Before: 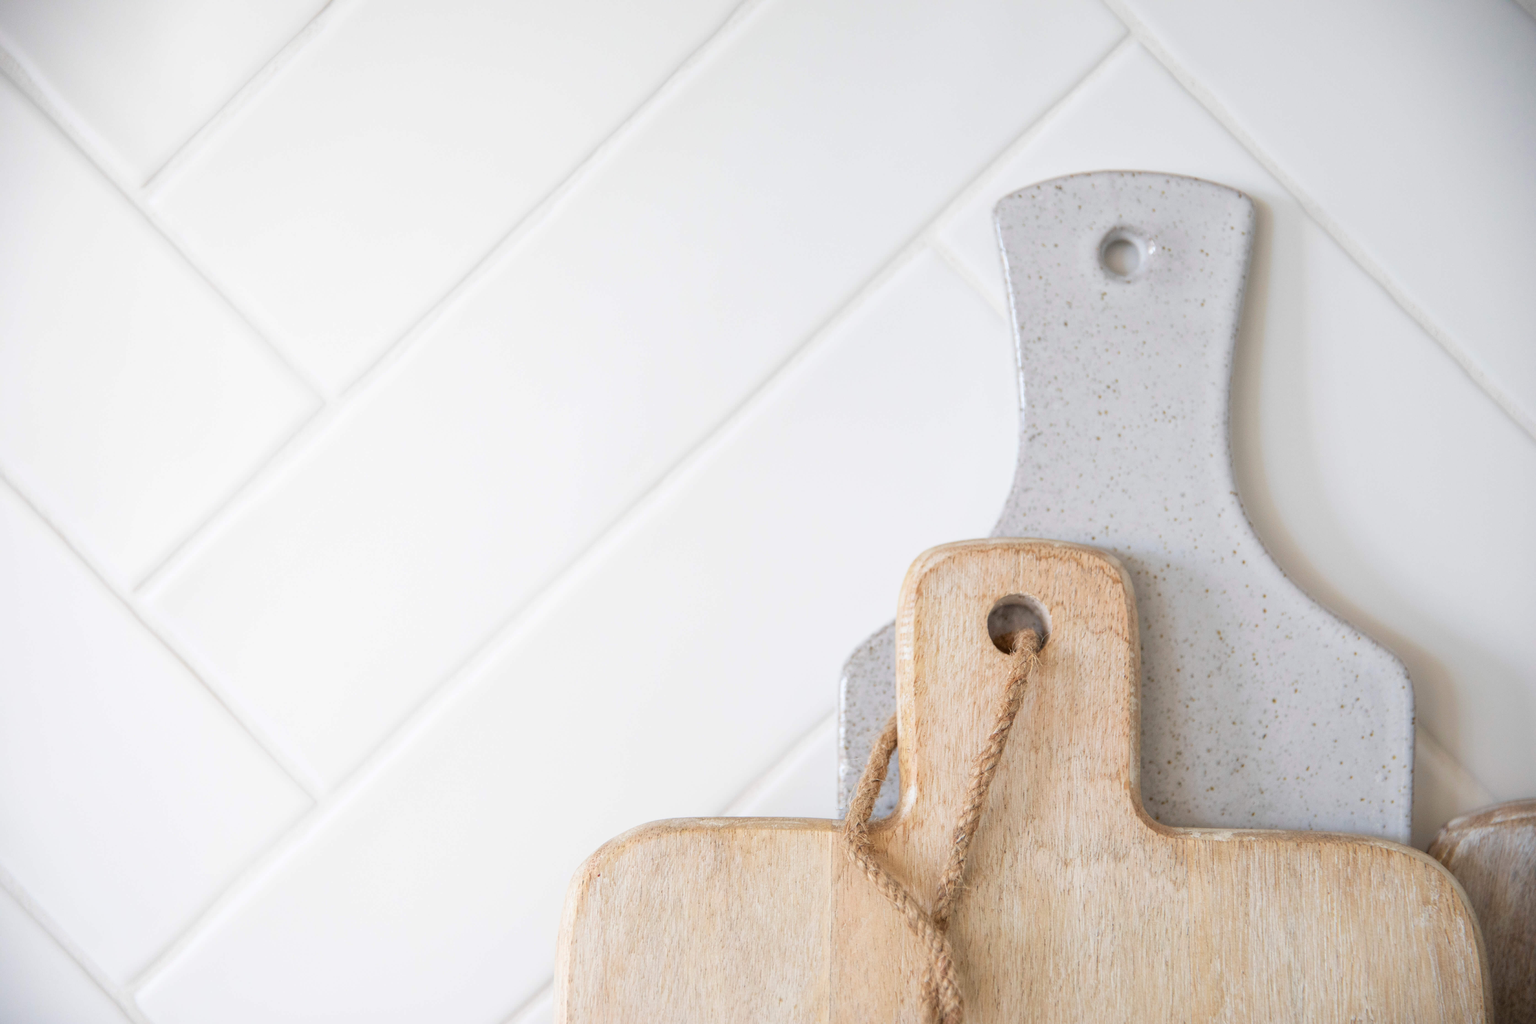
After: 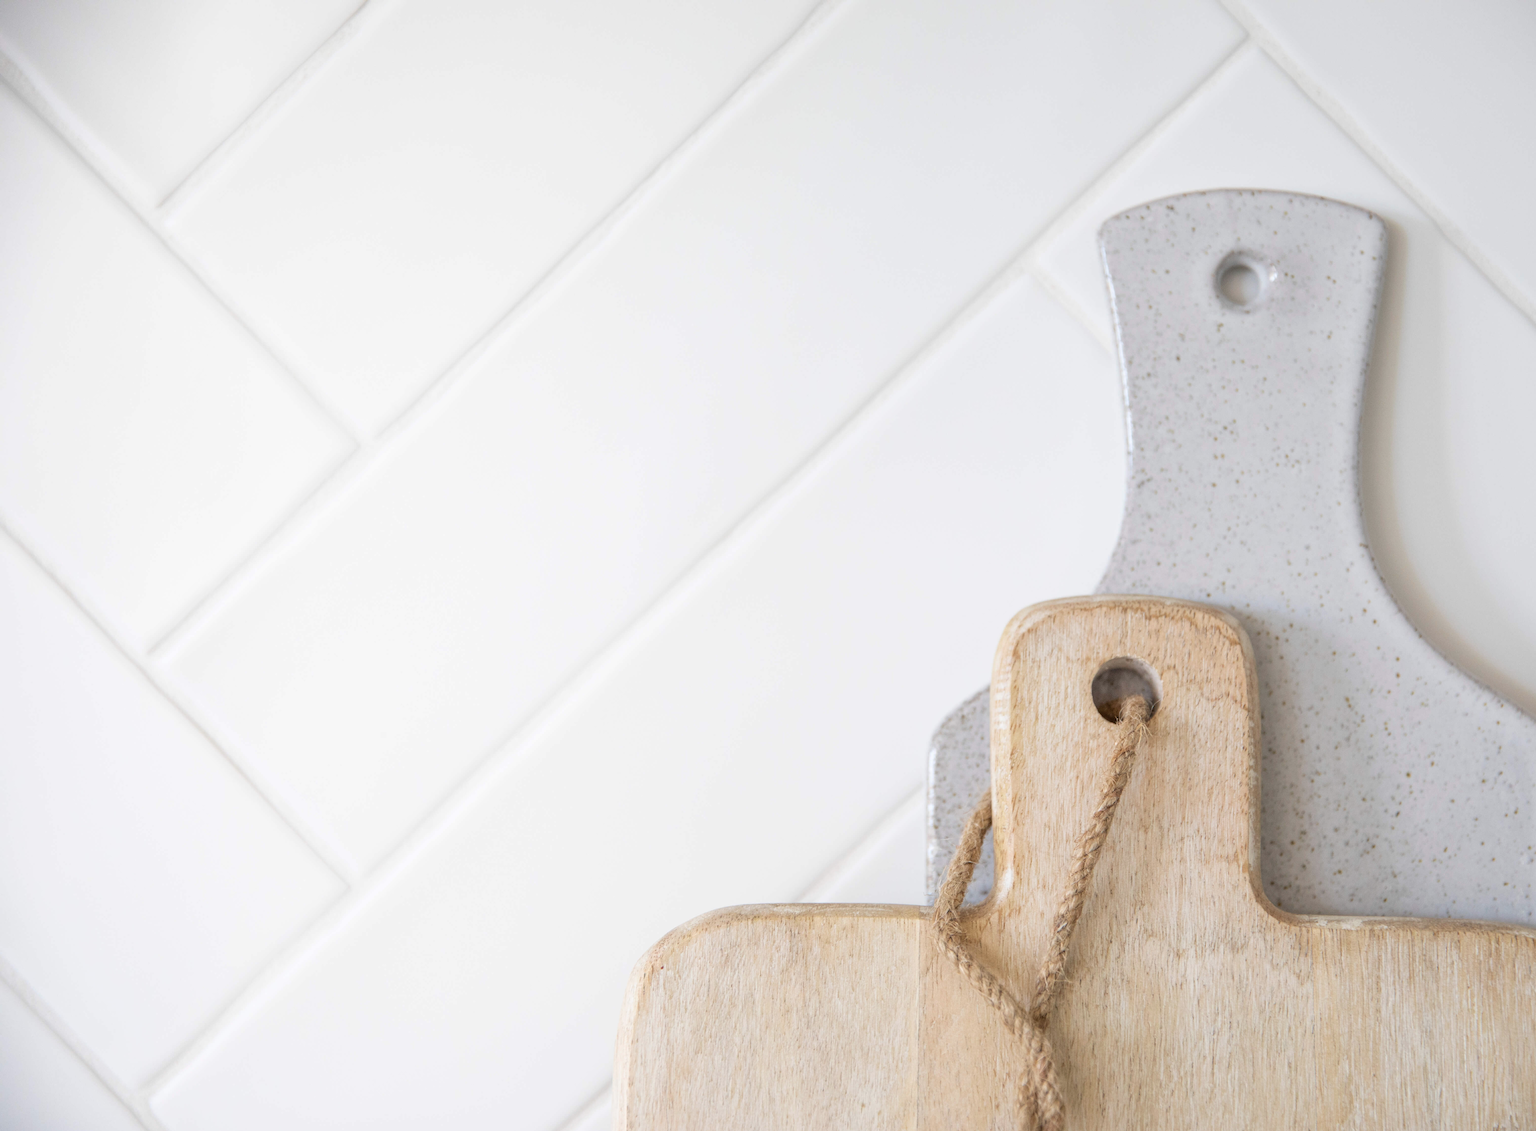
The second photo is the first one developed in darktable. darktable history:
crop: right 9.509%, bottom 0.031%
color zones: curves: ch1 [(0.113, 0.438) (0.75, 0.5)]; ch2 [(0.12, 0.526) (0.75, 0.5)]
